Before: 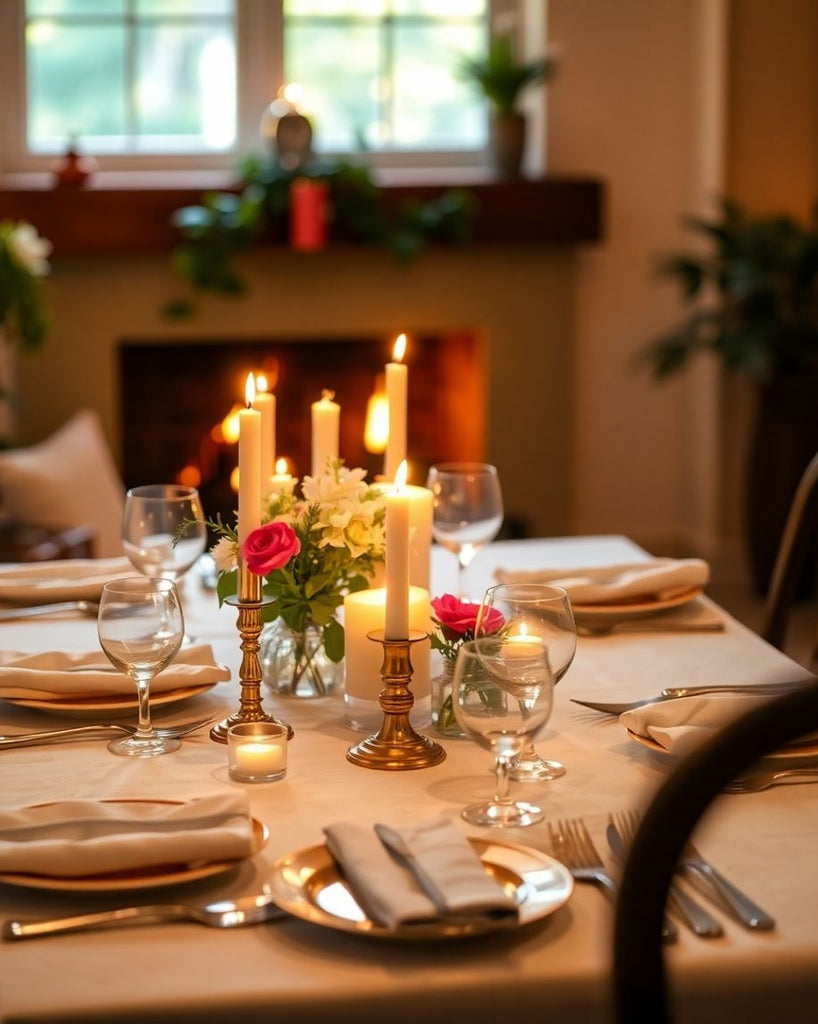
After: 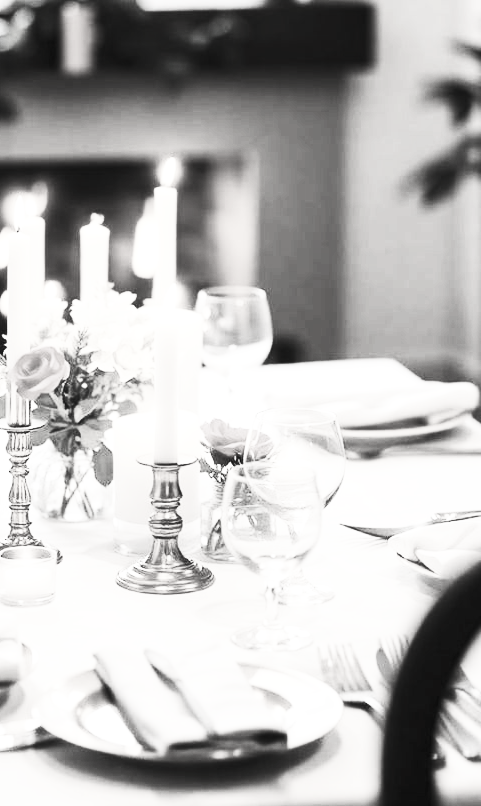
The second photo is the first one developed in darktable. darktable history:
crop and rotate: left 28.337%, top 17.244%, right 12.774%, bottom 4.036%
base curve: curves: ch0 [(0, 0) (0.028, 0.03) (0.121, 0.232) (0.46, 0.748) (0.859, 0.968) (1, 1)], preserve colors none
exposure: black level correction 0, exposure 0.499 EV, compensate exposure bias true, compensate highlight preservation false
contrast brightness saturation: contrast 0.525, brightness 0.457, saturation -0.985
